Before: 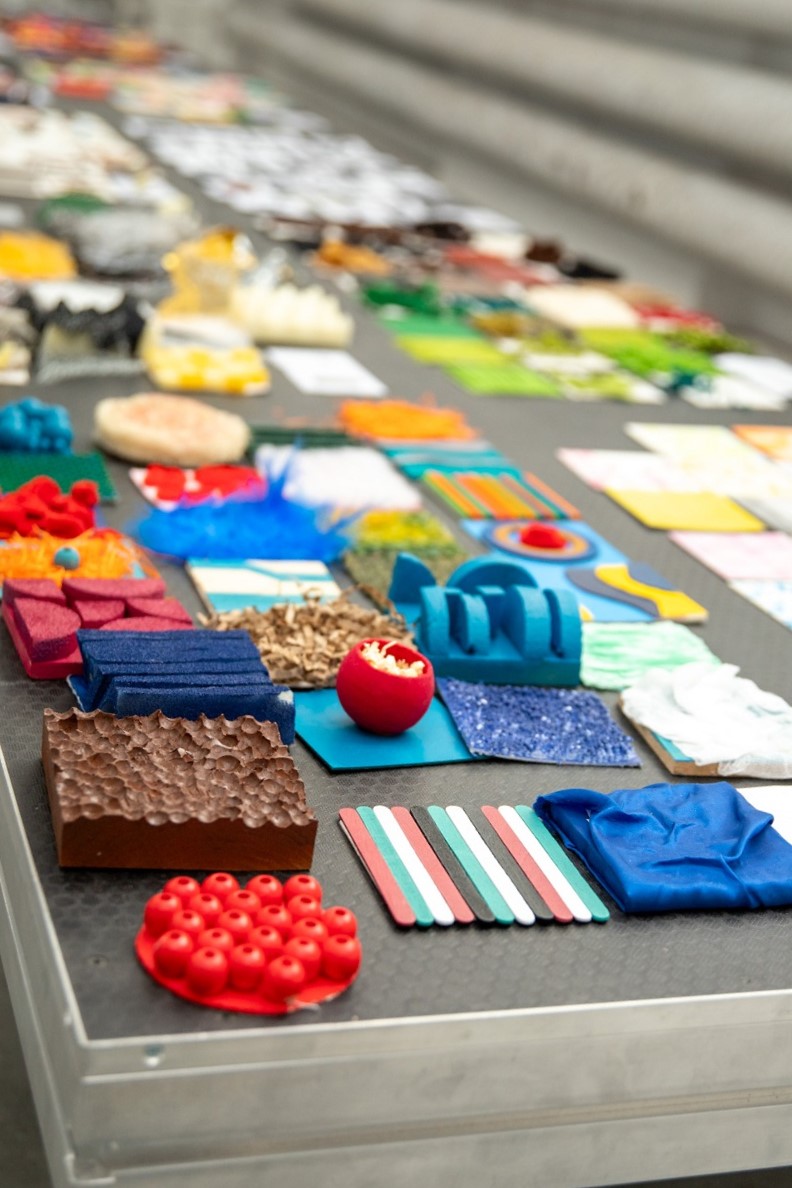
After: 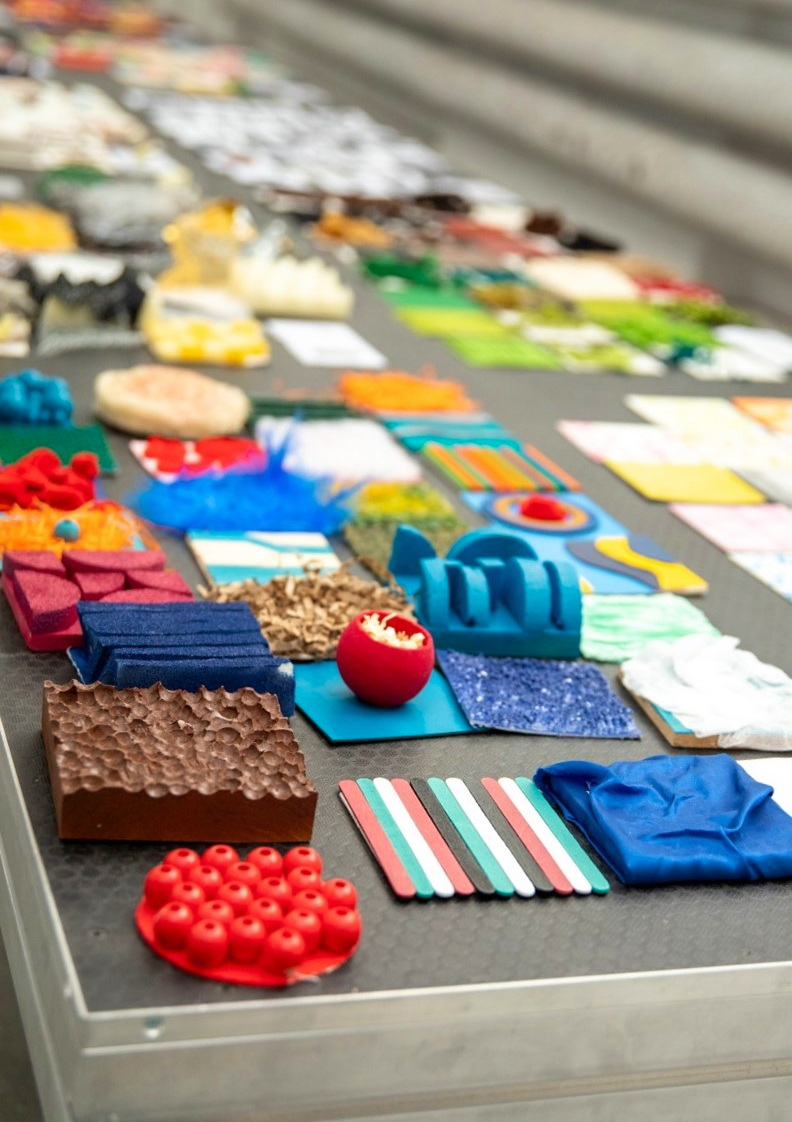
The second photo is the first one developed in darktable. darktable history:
crop and rotate: top 2.479%, bottom 3.018%
velvia: strength 15%
